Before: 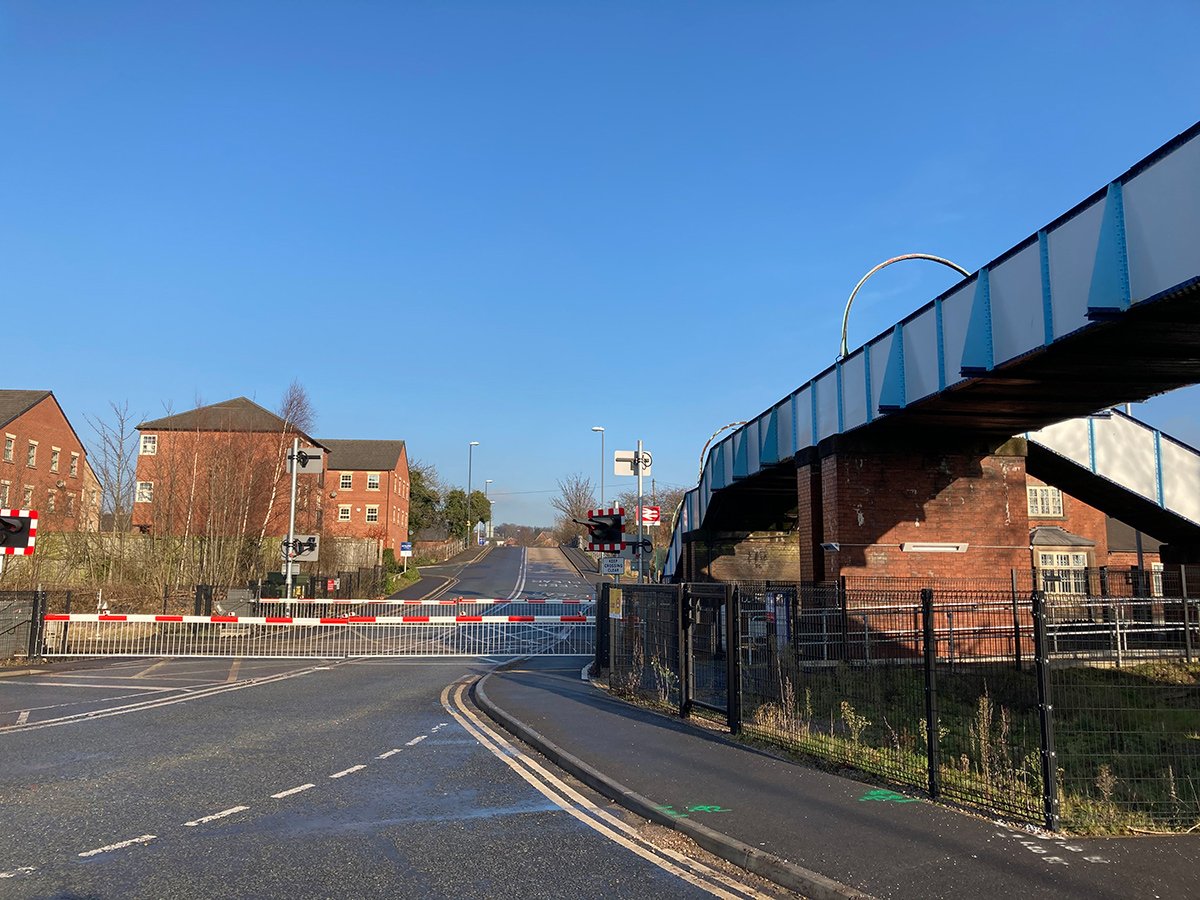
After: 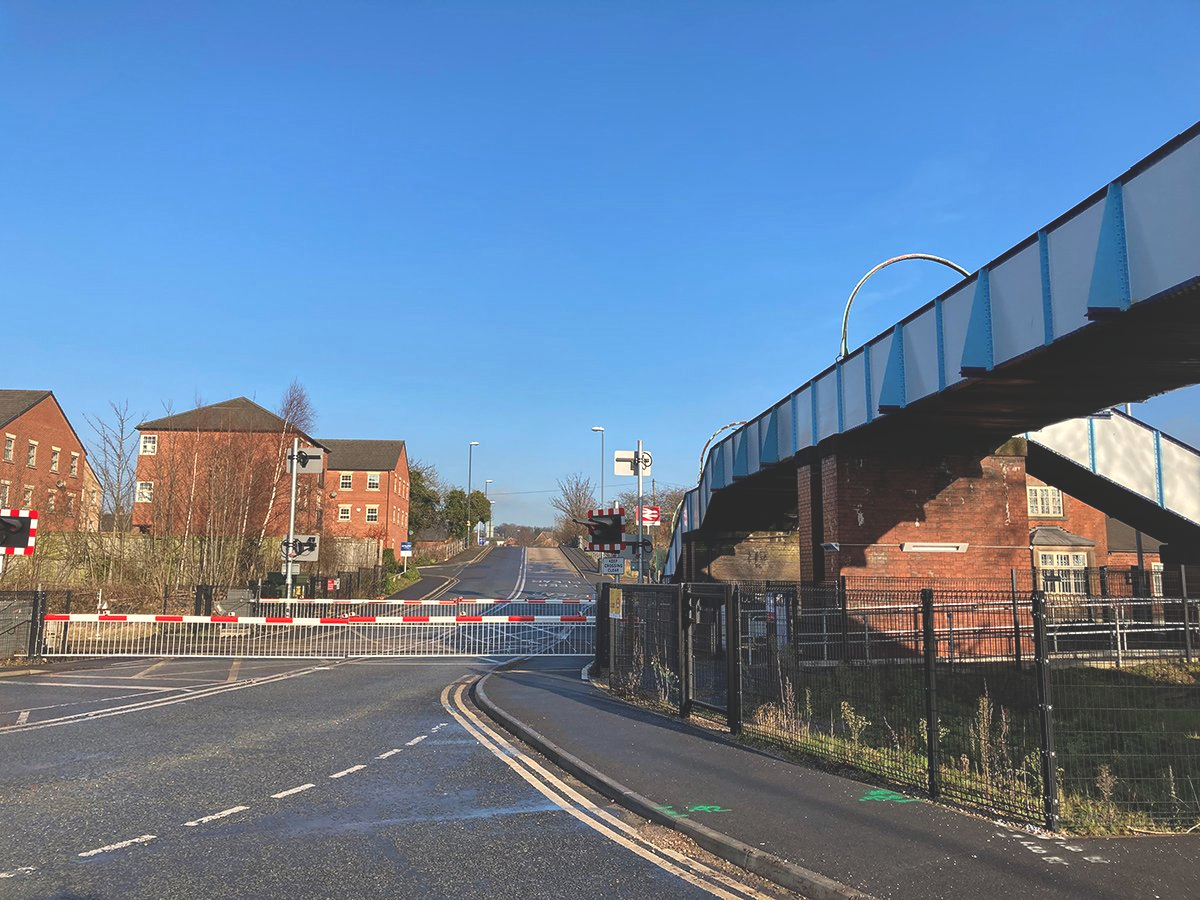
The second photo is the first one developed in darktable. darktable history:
exposure: black level correction -0.029, compensate highlight preservation false
color correction: highlights b* 0.013, saturation 1.09
local contrast: mode bilateral grid, contrast 21, coarseness 50, detail 132%, midtone range 0.2
